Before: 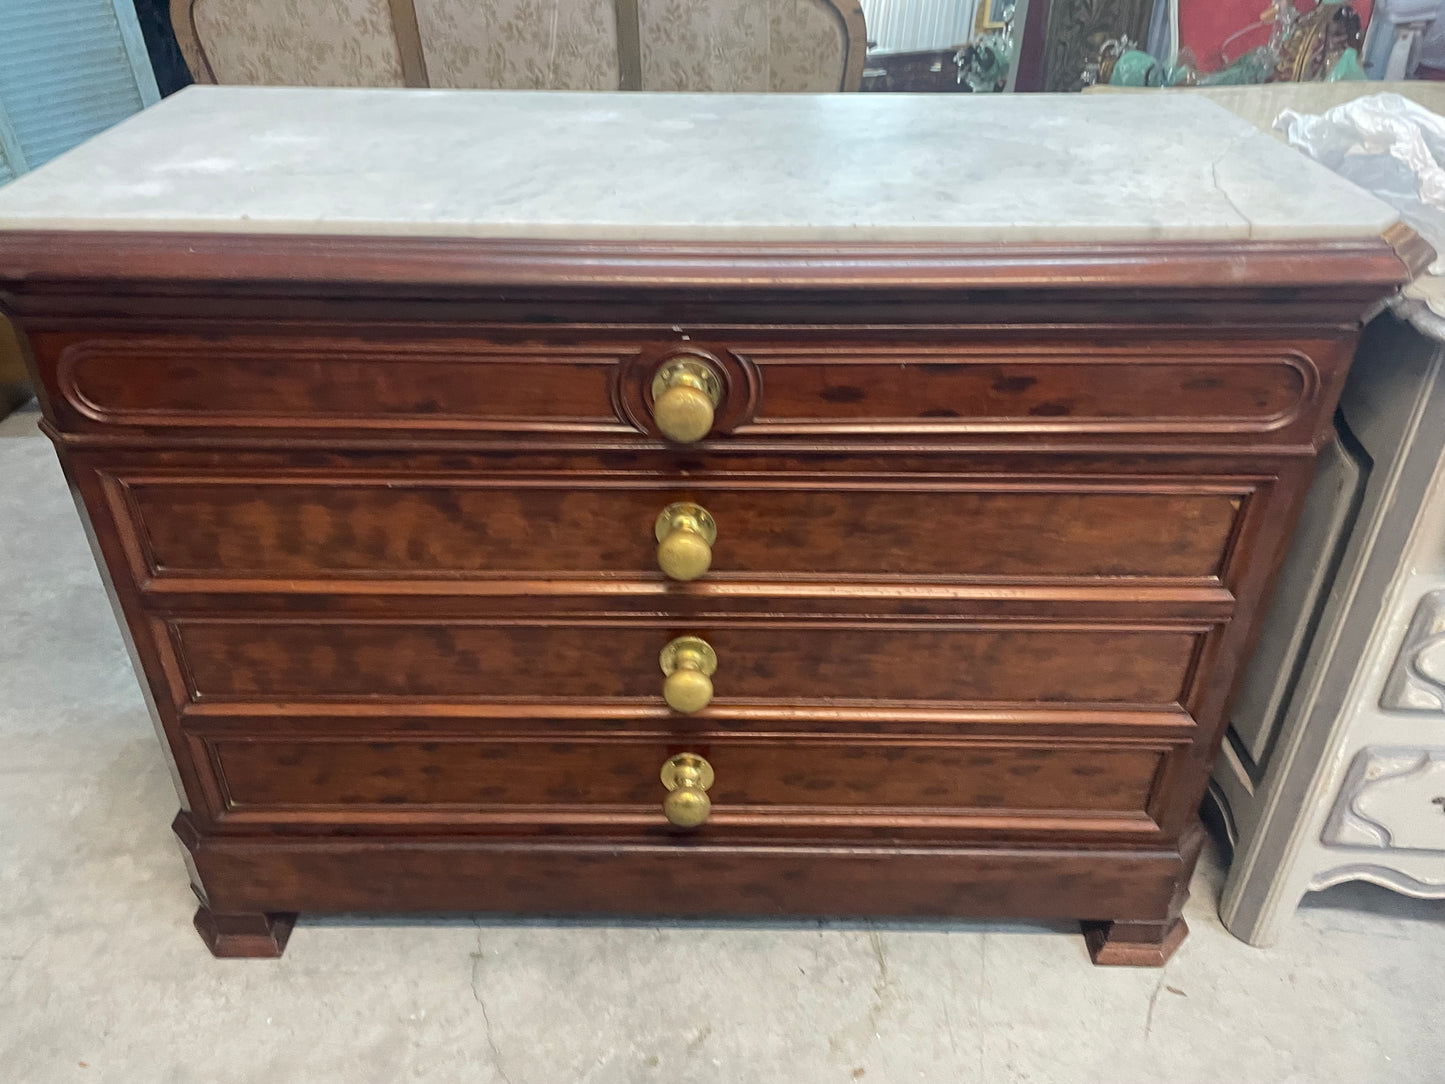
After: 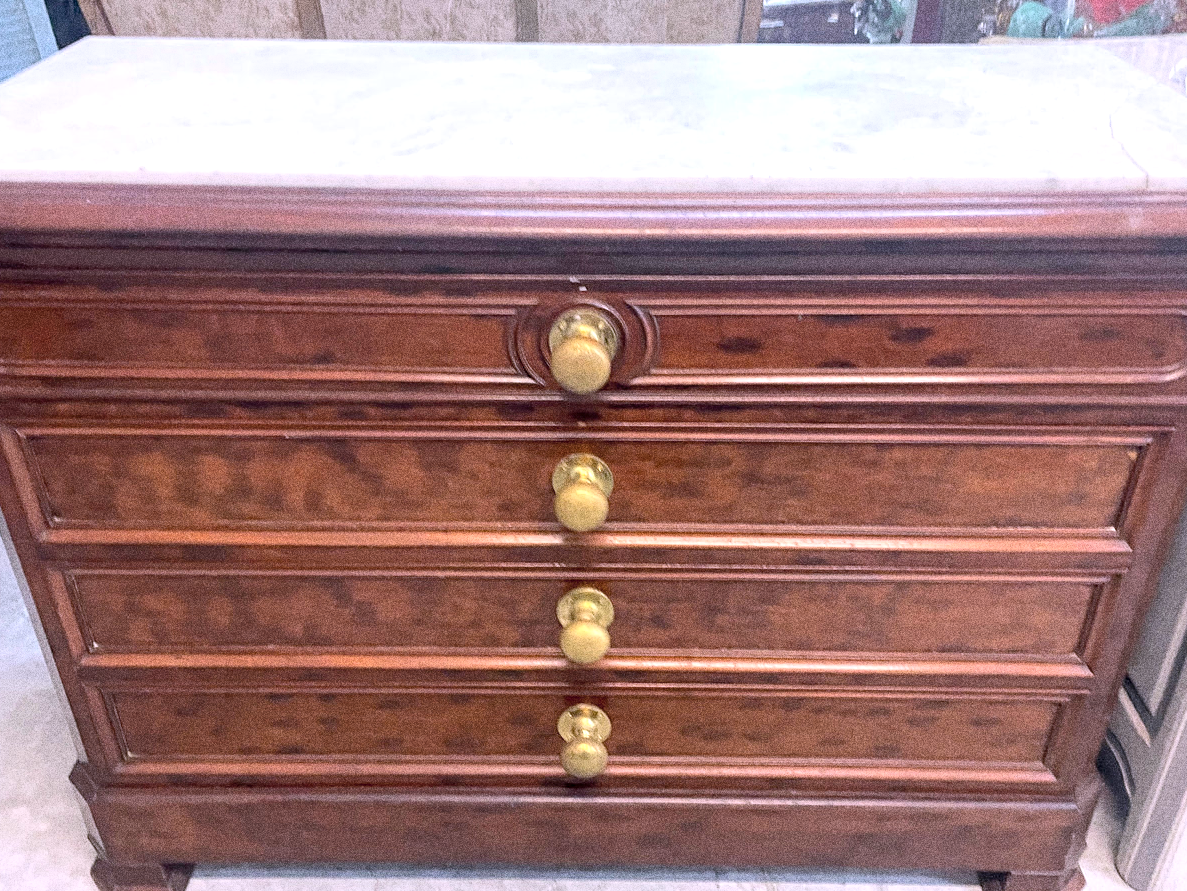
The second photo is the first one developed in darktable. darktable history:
color balance rgb: linear chroma grading › global chroma -0.67%, saturation formula JzAzBz (2021)
local contrast: highlights 100%, shadows 100%, detail 120%, midtone range 0.2
crop and rotate: left 7.196%, top 4.574%, right 10.605%, bottom 13.178%
contrast brightness saturation: brightness 0.15
white balance: red 1.042, blue 1.17
exposure: black level correction 0.005, exposure 0.417 EV, compensate highlight preservation false
grain: coarseness 10.62 ISO, strength 55.56%
